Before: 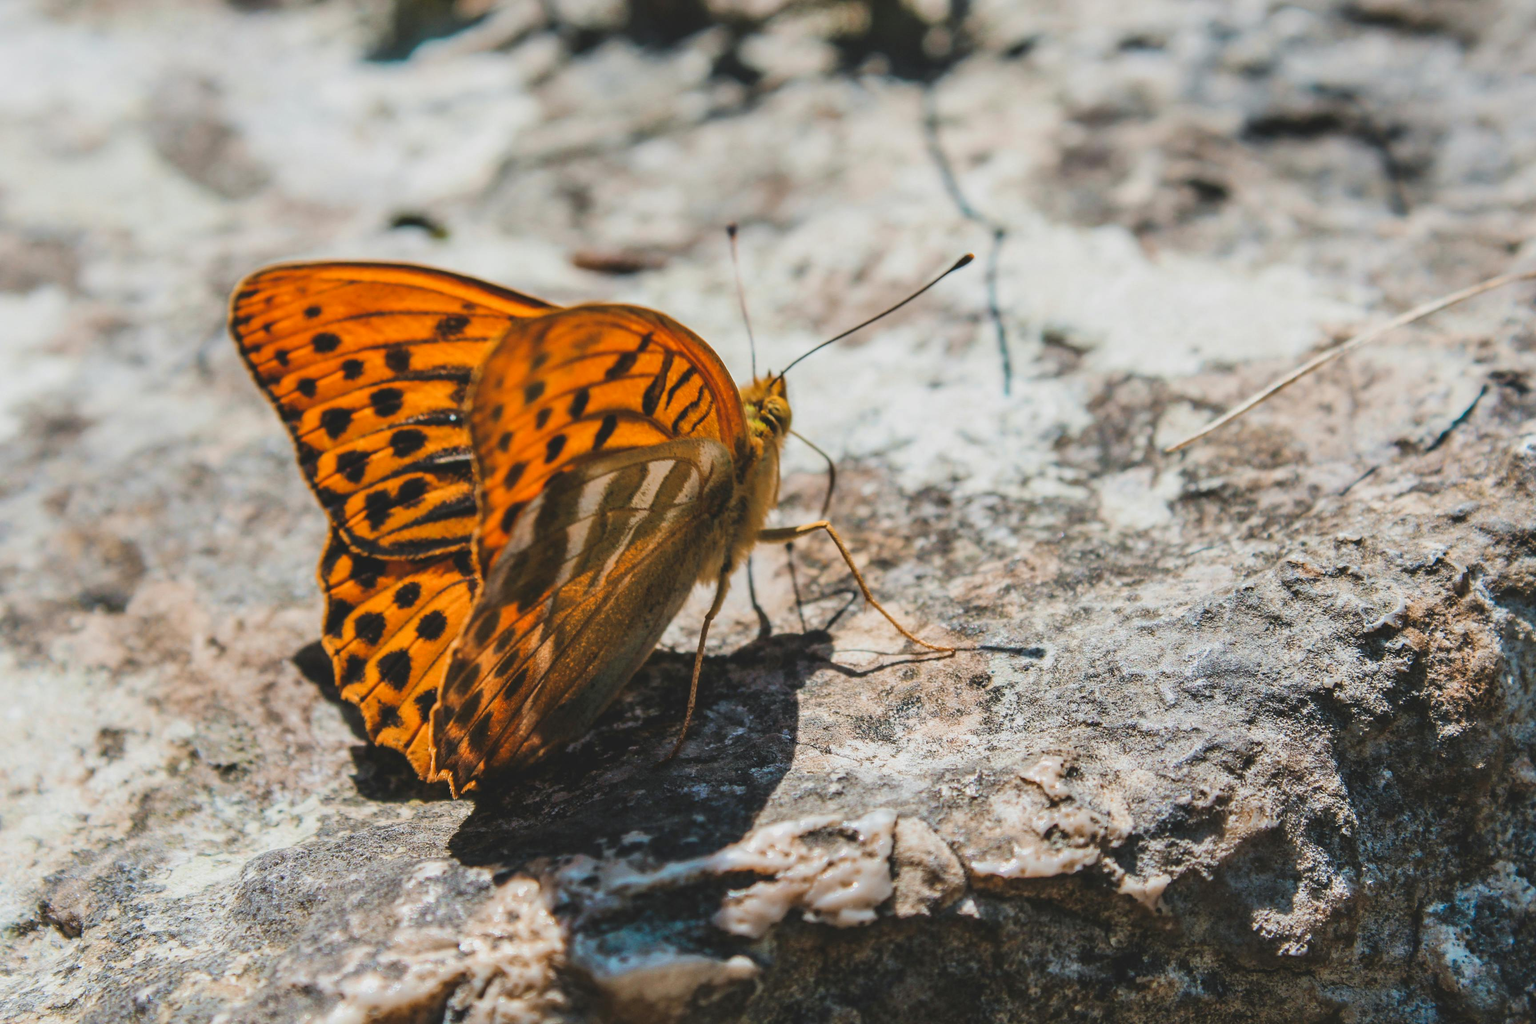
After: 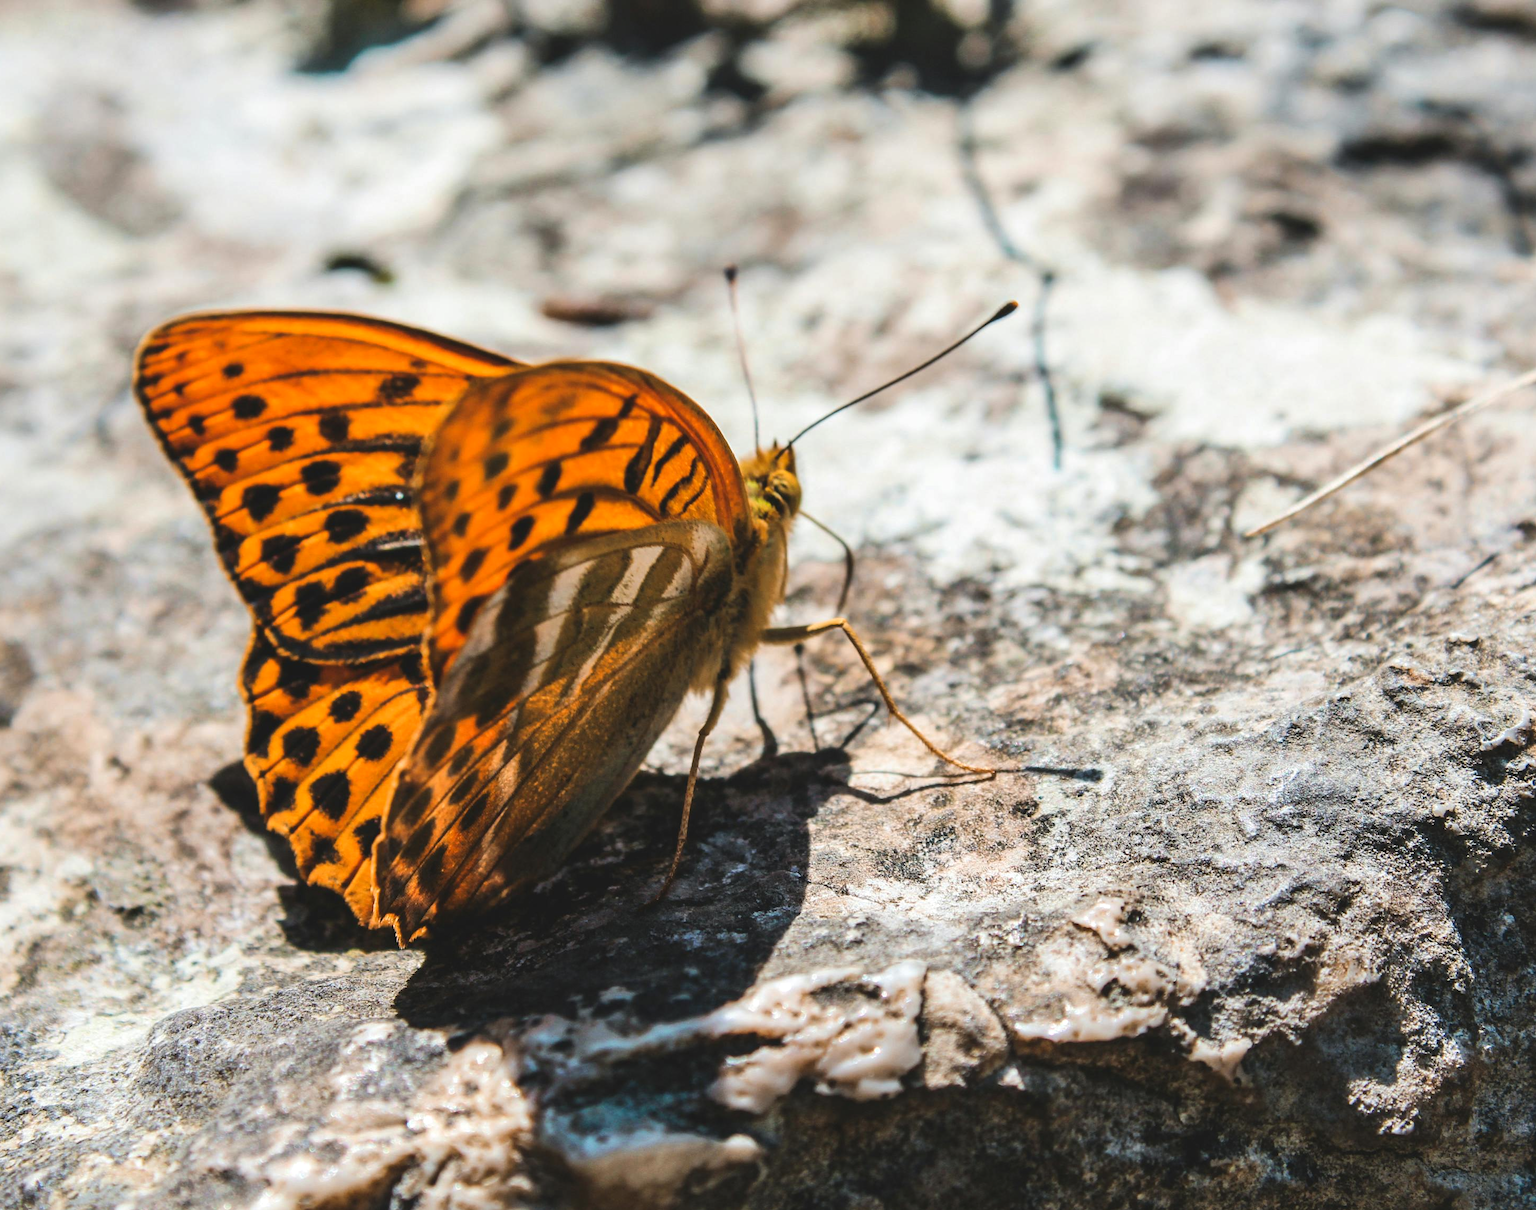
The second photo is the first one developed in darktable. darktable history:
tone equalizer: -8 EV -0.417 EV, -7 EV -0.389 EV, -6 EV -0.333 EV, -5 EV -0.222 EV, -3 EV 0.222 EV, -2 EV 0.333 EV, -1 EV 0.389 EV, +0 EV 0.417 EV, edges refinement/feathering 500, mask exposure compensation -1.57 EV, preserve details no
crop: left 7.598%, right 7.873%
